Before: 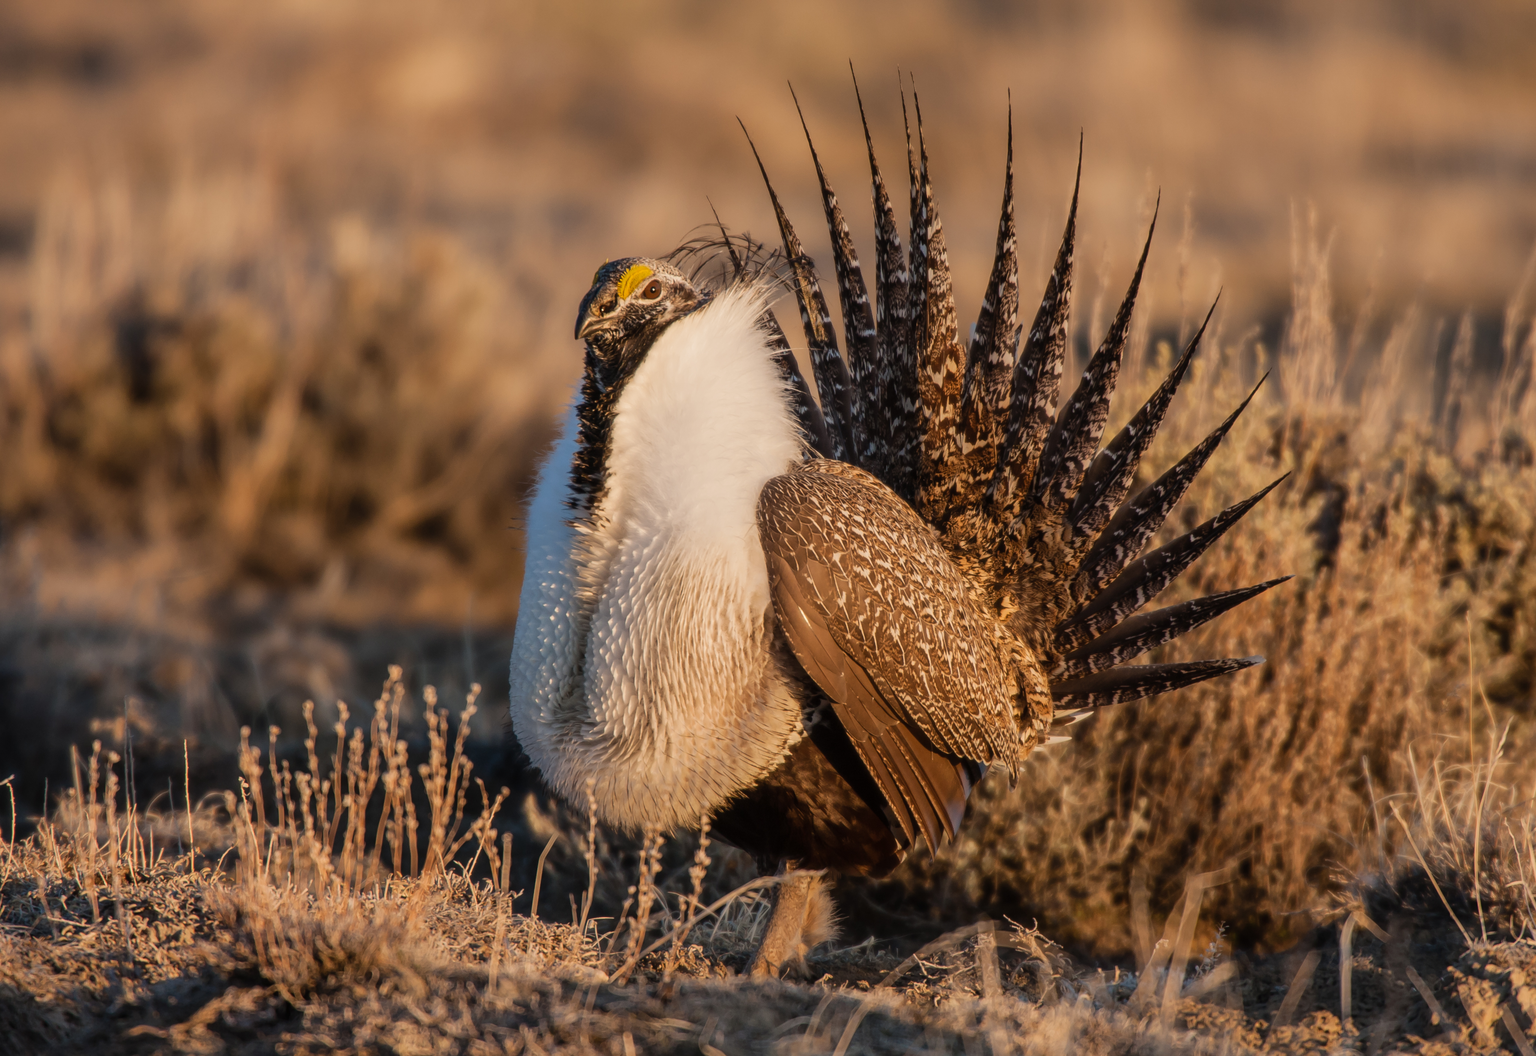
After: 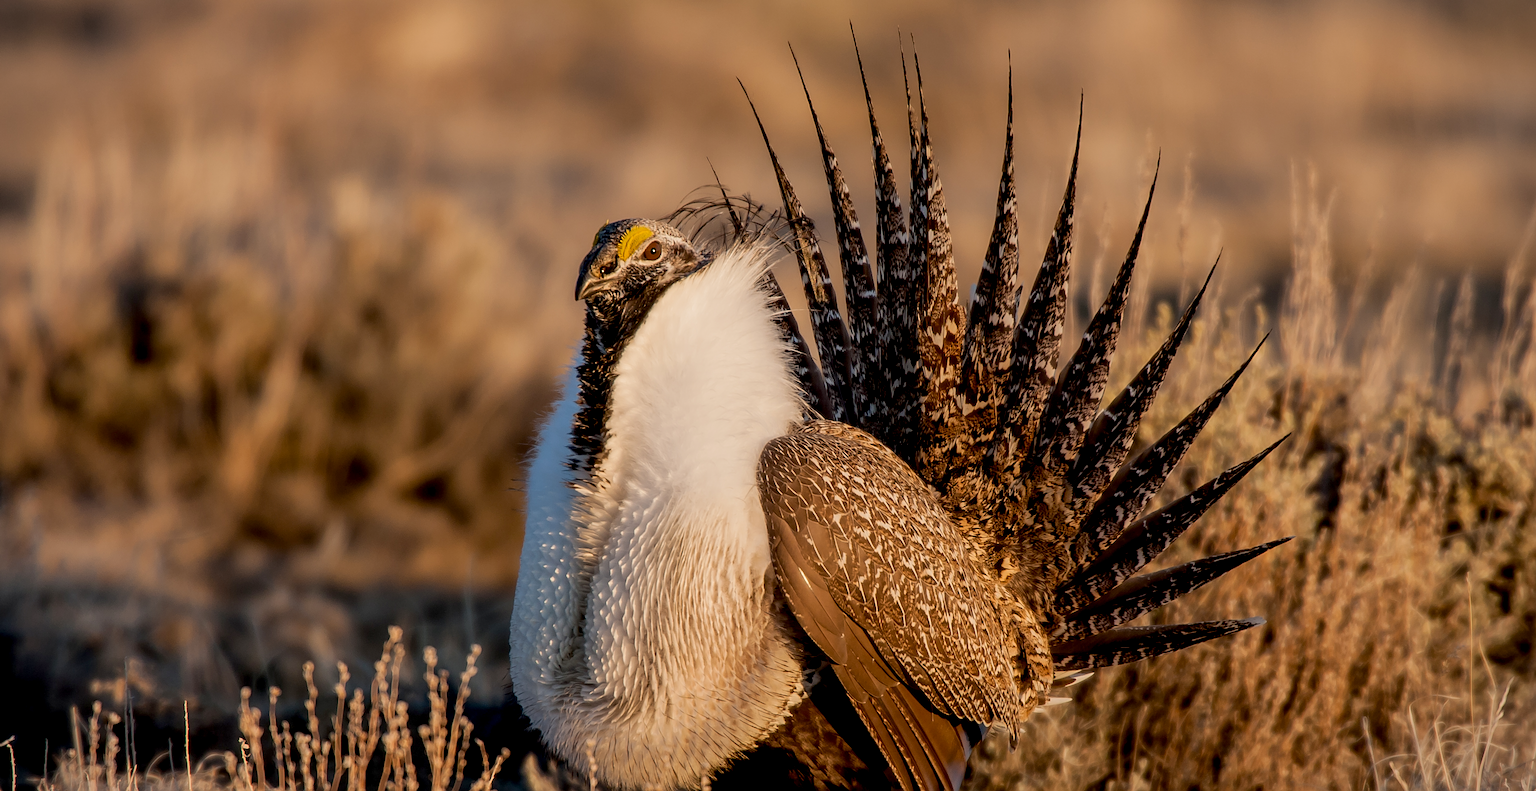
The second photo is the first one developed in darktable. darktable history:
crop: top 3.709%, bottom 21.36%
vignetting: fall-off start 100.05%, width/height ratio 1.303
sharpen: on, module defaults
exposure: black level correction 0.011, compensate highlight preservation false
